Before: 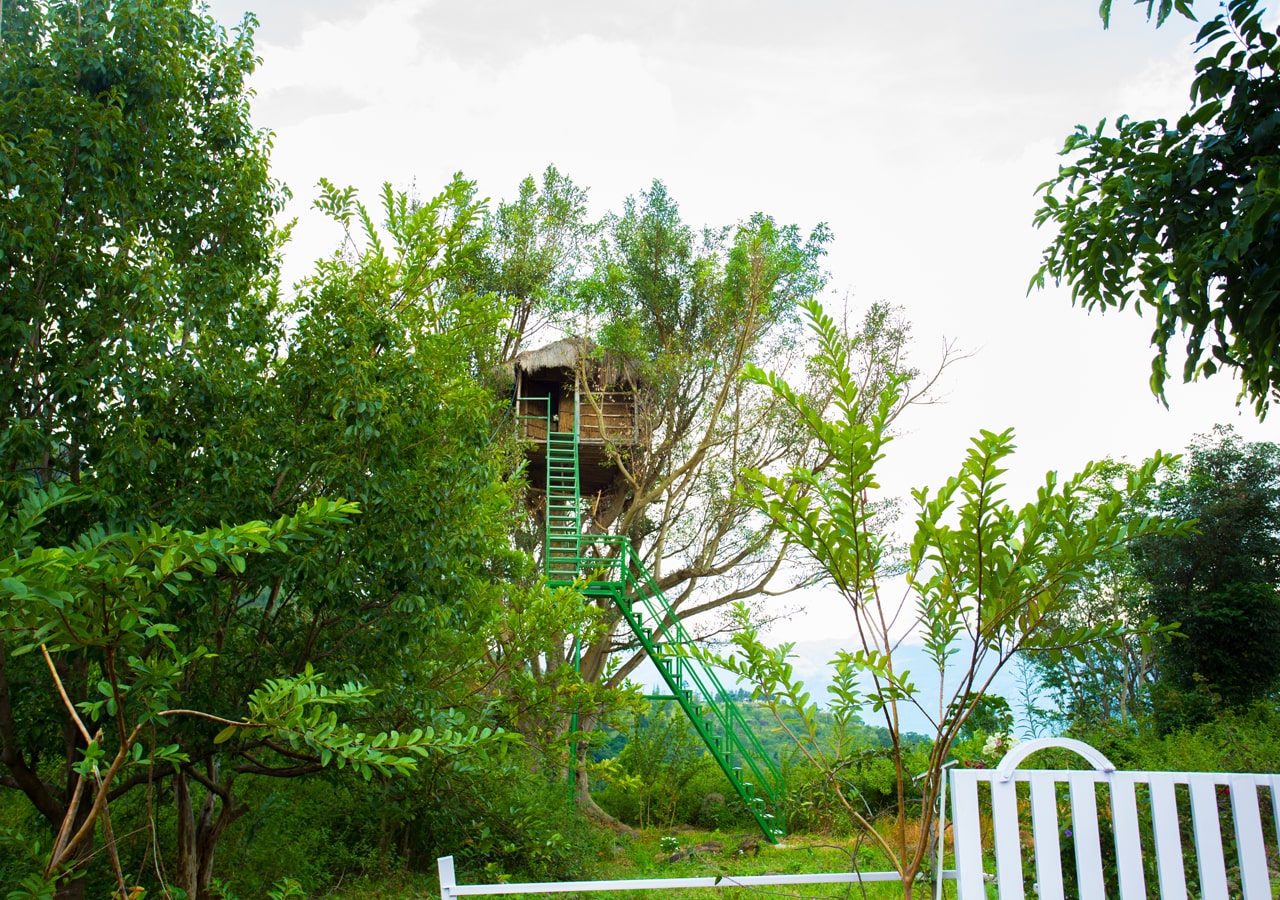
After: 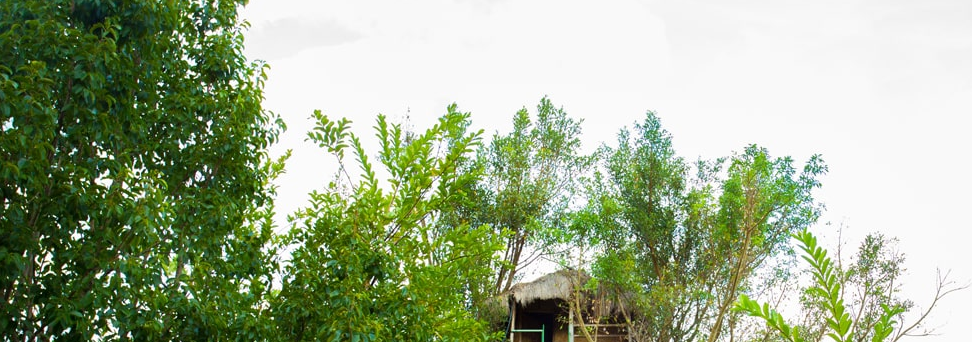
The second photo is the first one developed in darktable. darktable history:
crop: left 0.537%, top 7.651%, right 23.513%, bottom 54.254%
